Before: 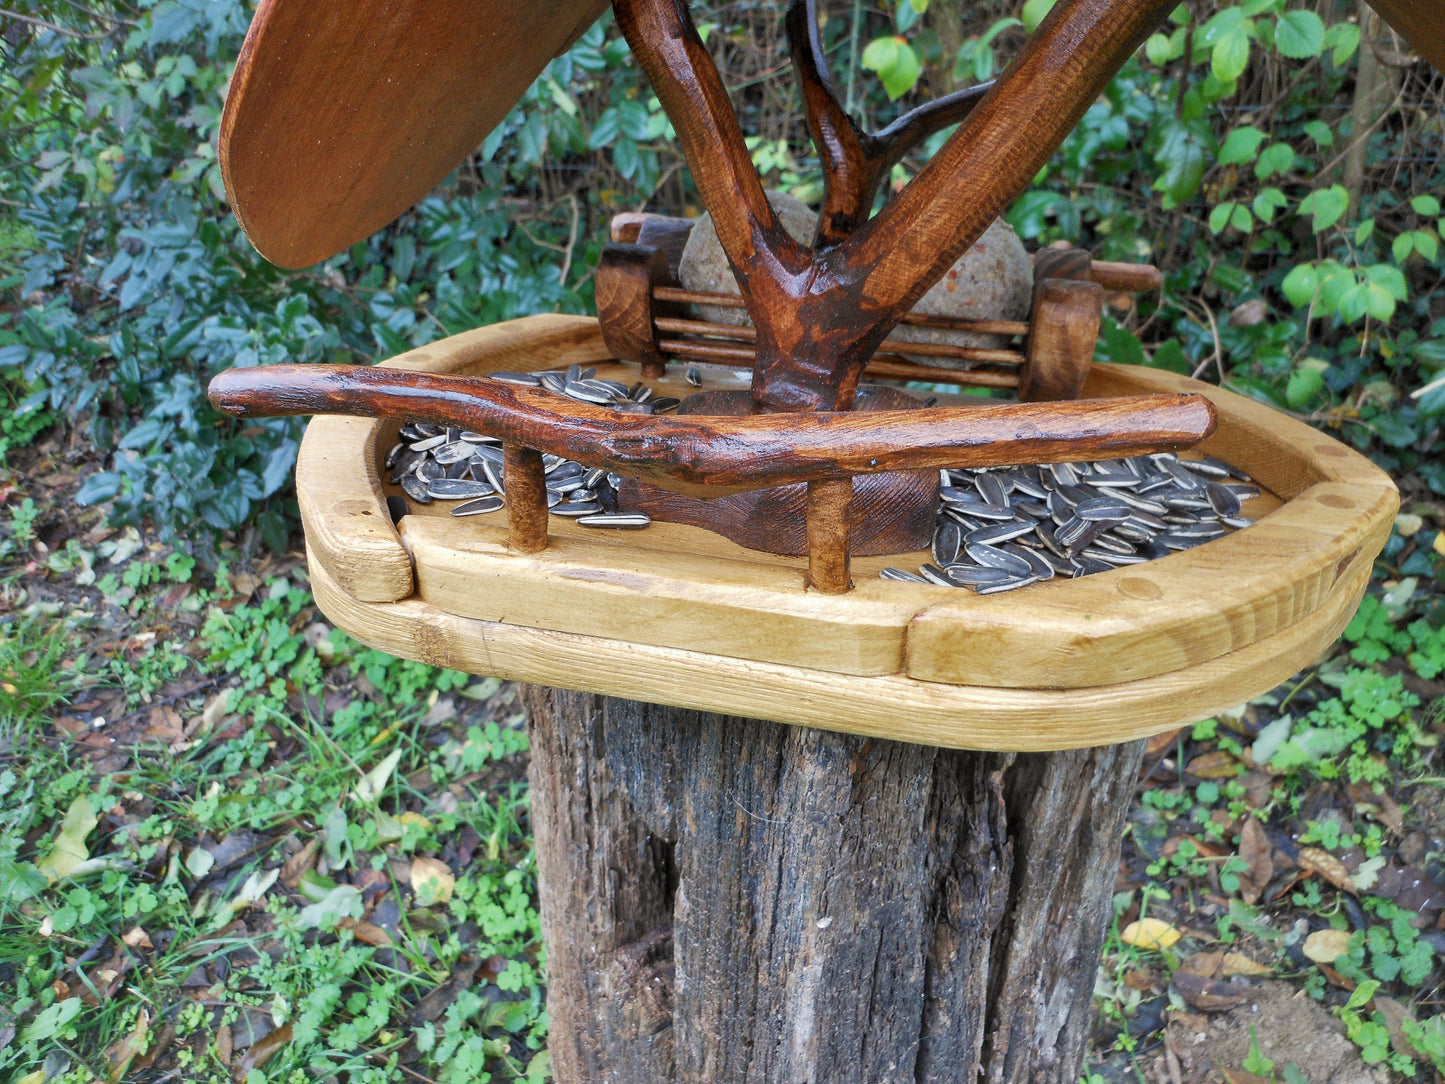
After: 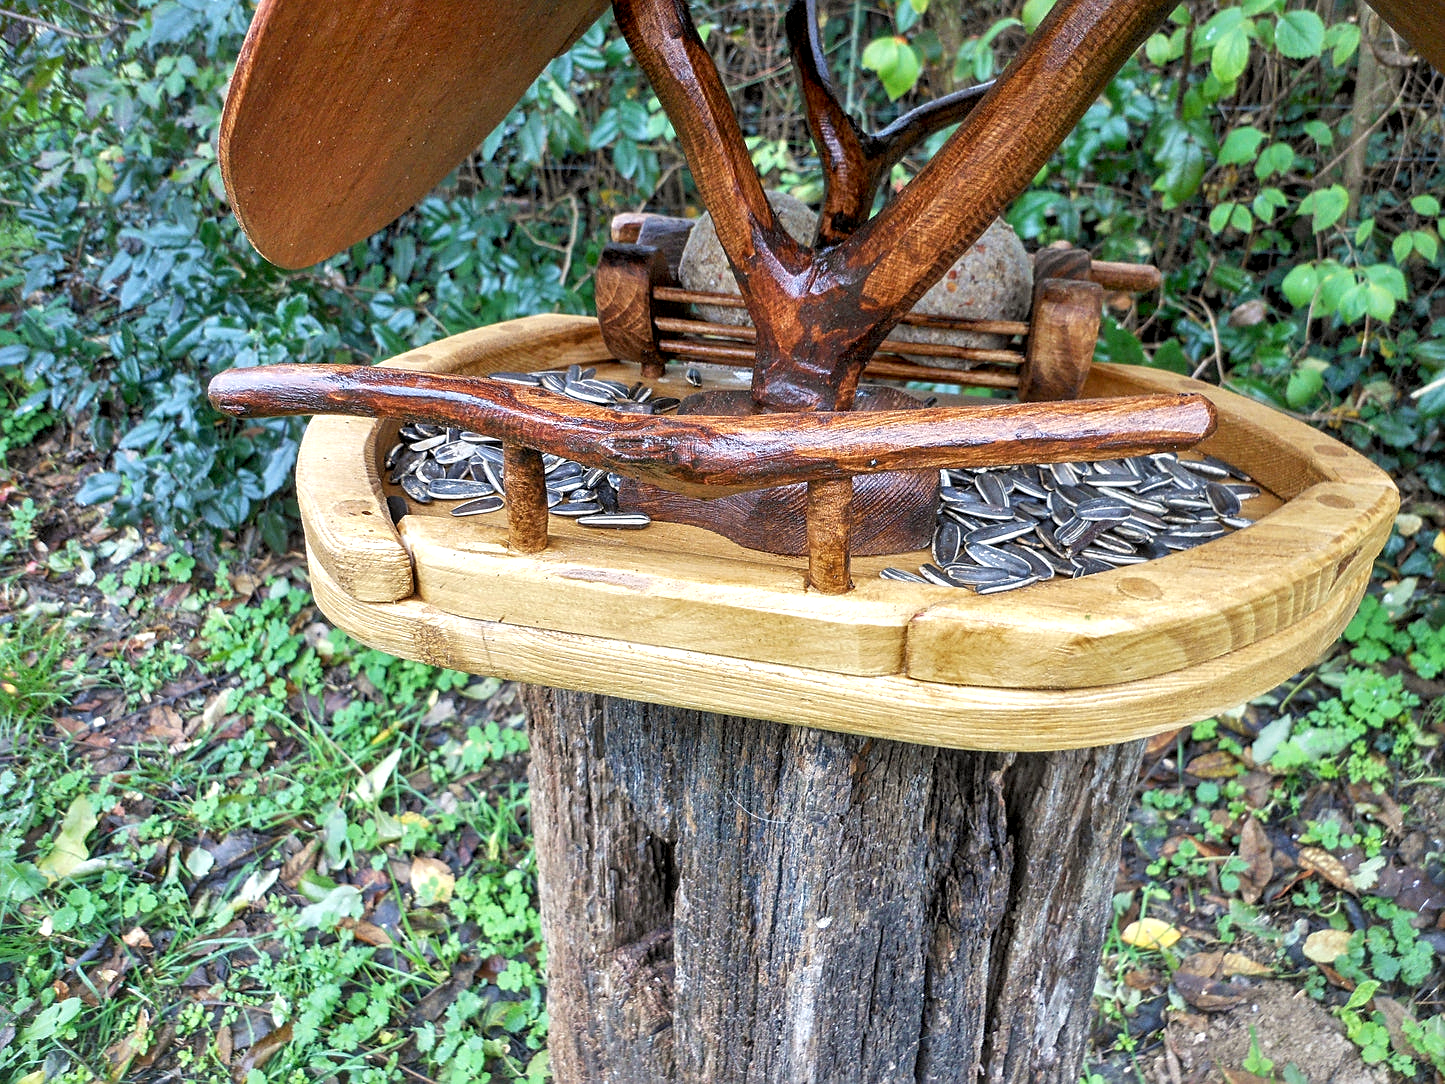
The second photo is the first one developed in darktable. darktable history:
local contrast: on, module defaults
exposure: black level correction 0.003, exposure 0.383 EV, compensate highlight preservation false
tone equalizer: -7 EV 0.13 EV, smoothing diameter 25%, edges refinement/feathering 10, preserve details guided filter
sharpen: on, module defaults
